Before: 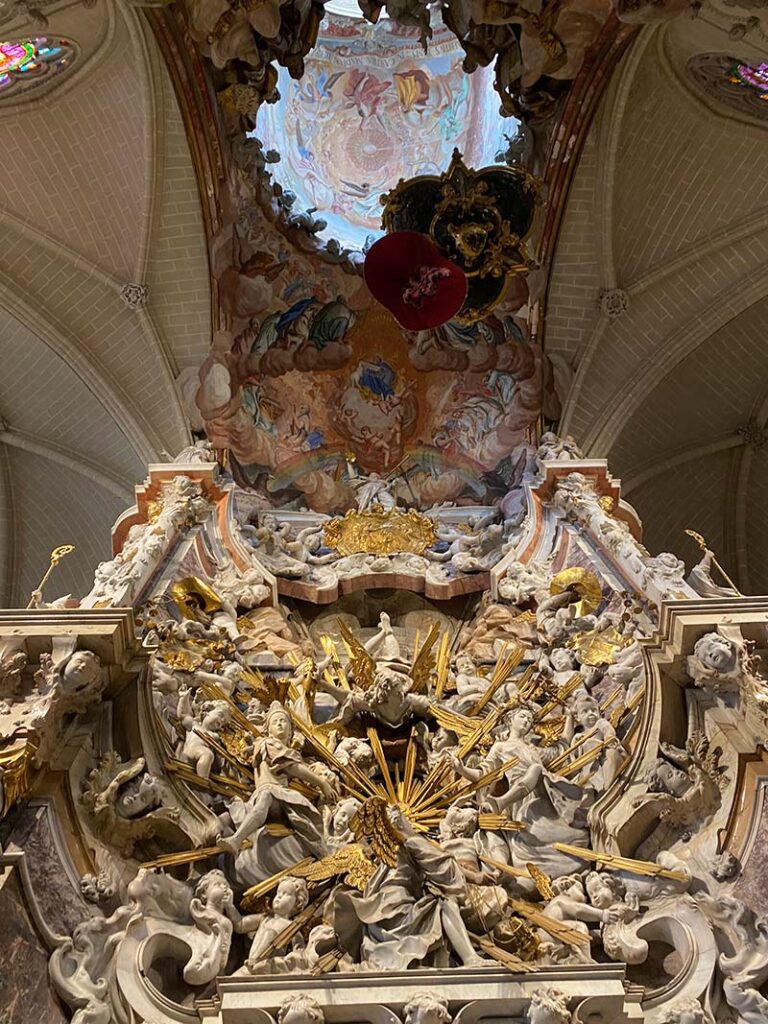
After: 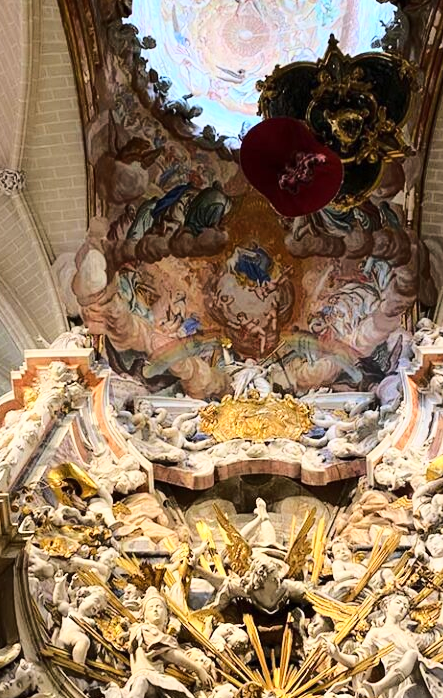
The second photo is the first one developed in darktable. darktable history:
crop: left 16.202%, top 11.208%, right 26.045%, bottom 20.557%
base curve: curves: ch0 [(0, 0) (0.032, 0.037) (0.105, 0.228) (0.435, 0.76) (0.856, 0.983) (1, 1)]
